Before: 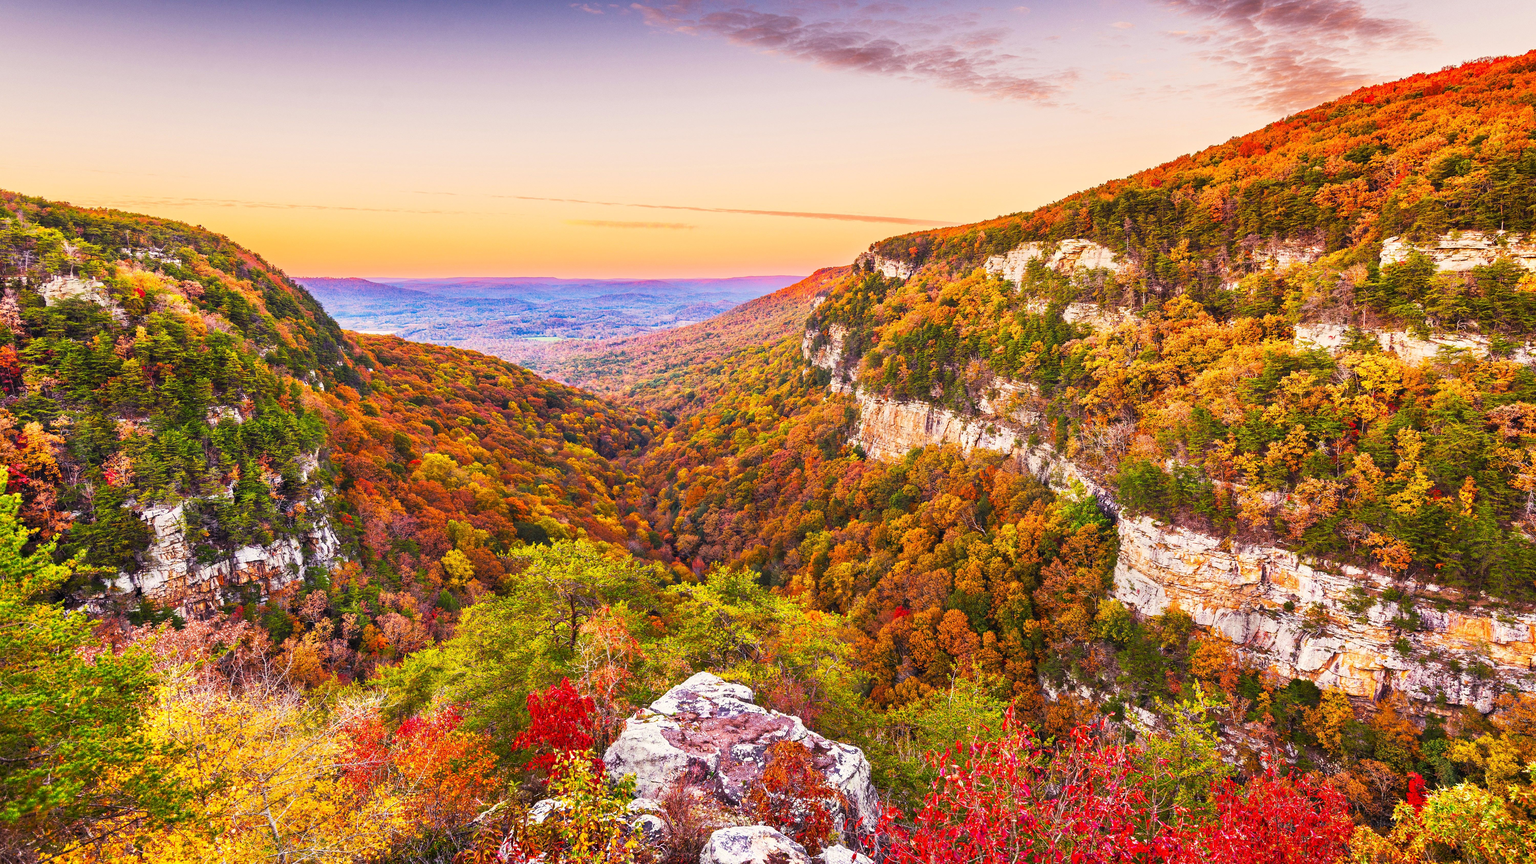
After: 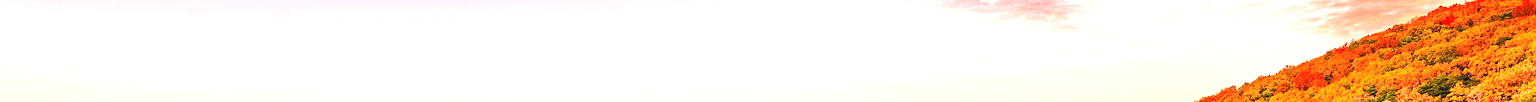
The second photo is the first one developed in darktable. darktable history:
crop and rotate: left 9.644%, top 9.491%, right 6.021%, bottom 80.509%
exposure: exposure 0.7 EV, compensate highlight preservation false
